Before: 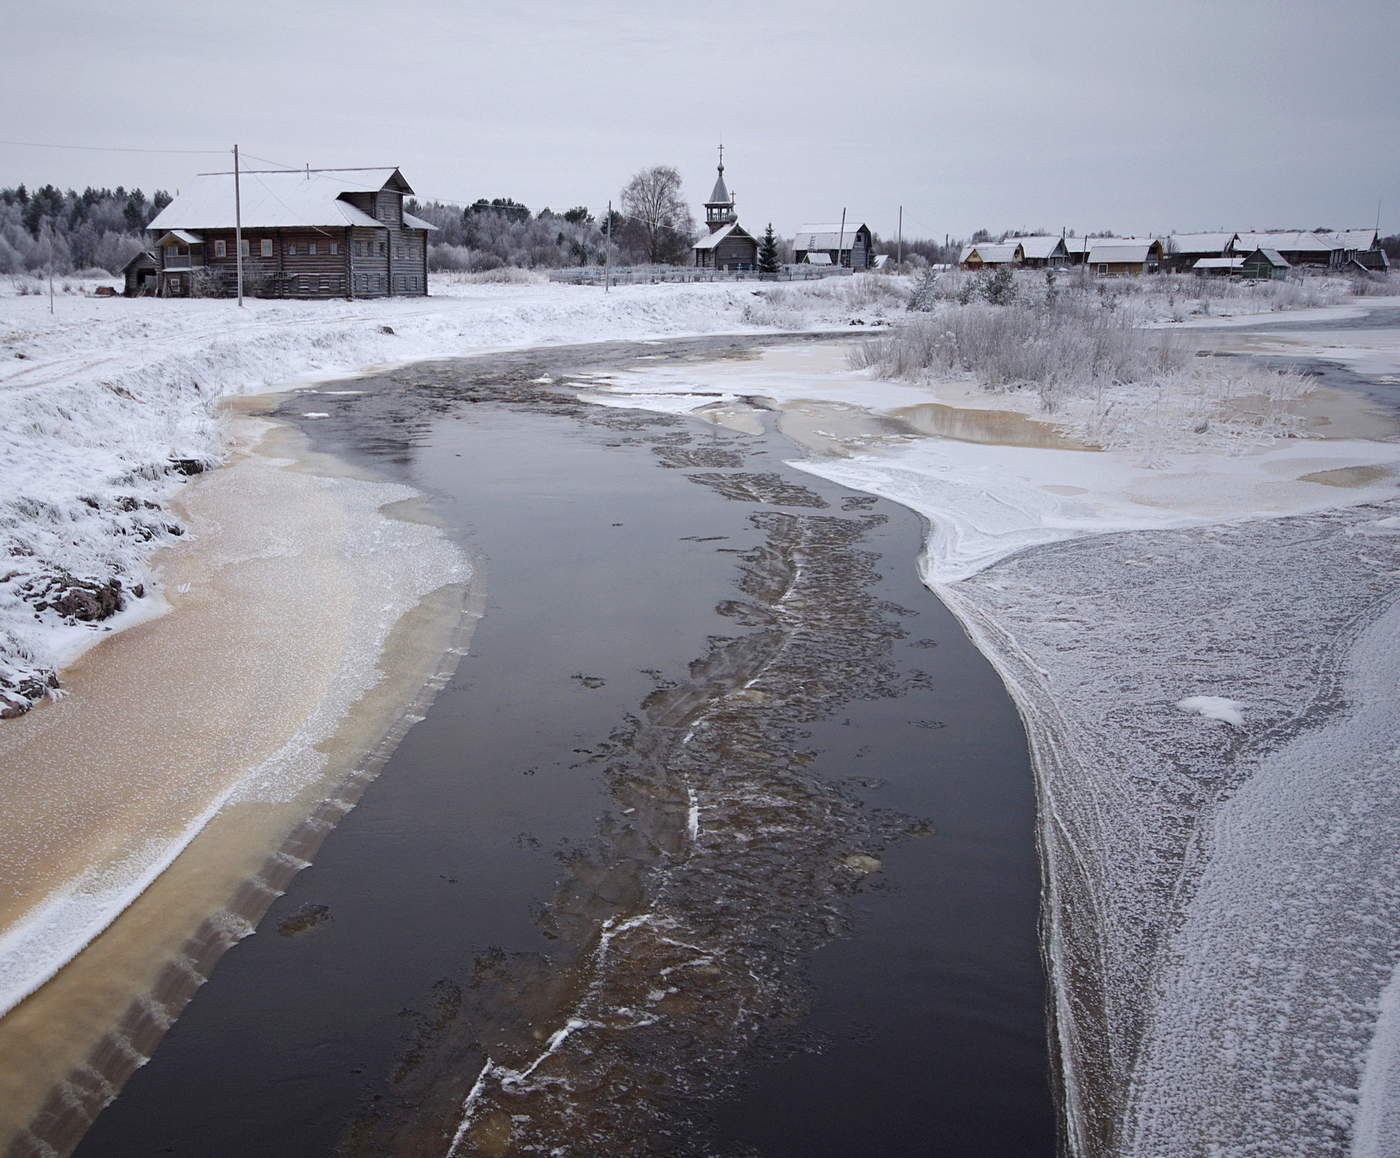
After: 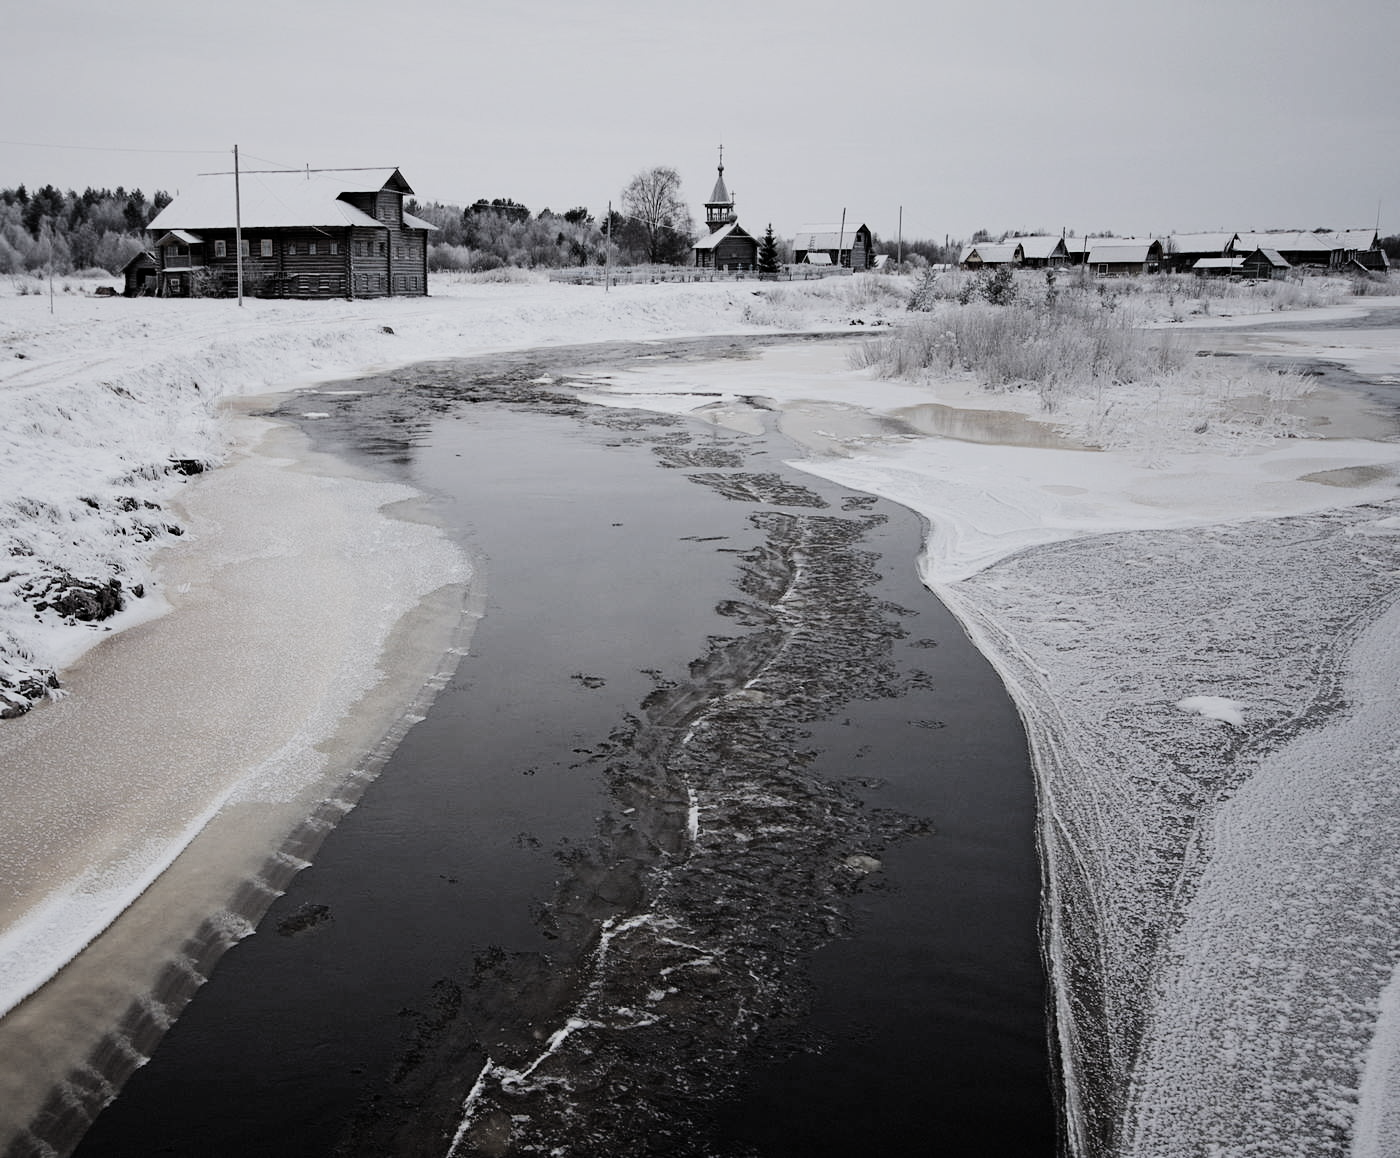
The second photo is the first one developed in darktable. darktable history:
filmic rgb: black relative exposure -5.07 EV, white relative exposure 3.96 EV, hardness 2.88, contrast 1.395, highlights saturation mix -29.15%, color science v5 (2021), contrast in shadows safe, contrast in highlights safe, enable highlight reconstruction true
